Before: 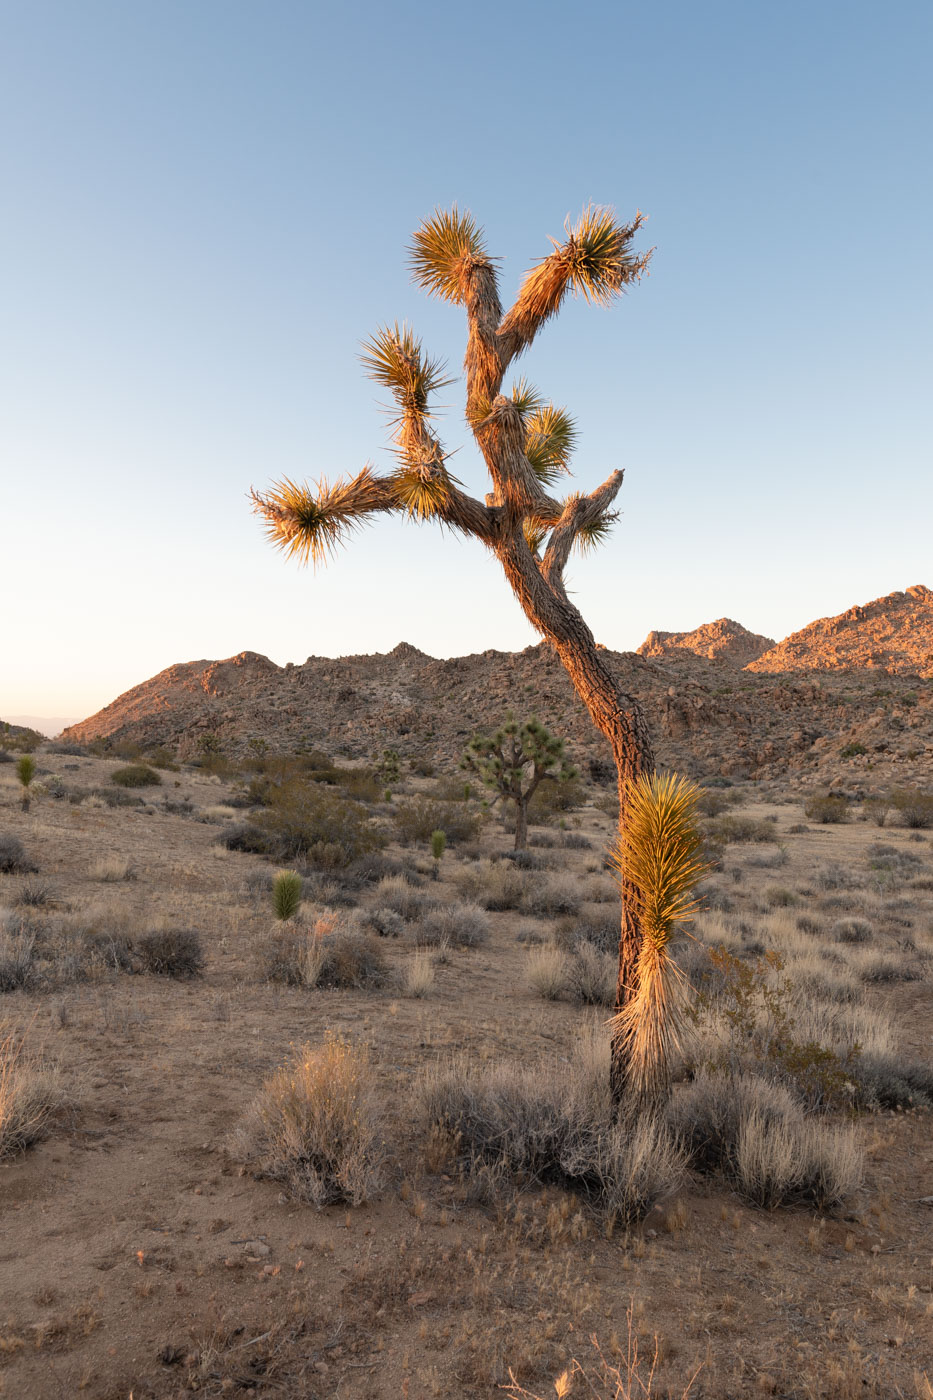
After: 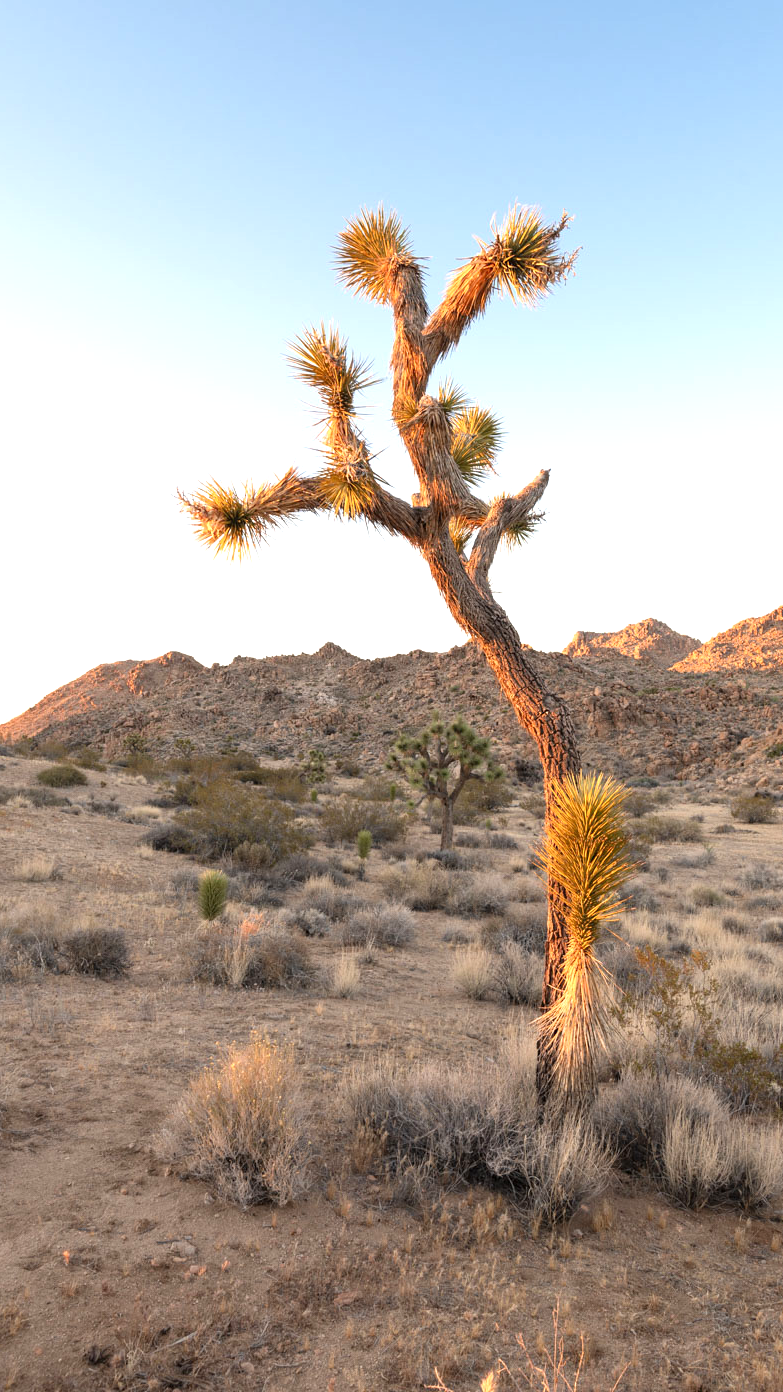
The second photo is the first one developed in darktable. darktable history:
exposure: exposure 0.766 EV, compensate highlight preservation false
crop: left 8.026%, right 7.374%
